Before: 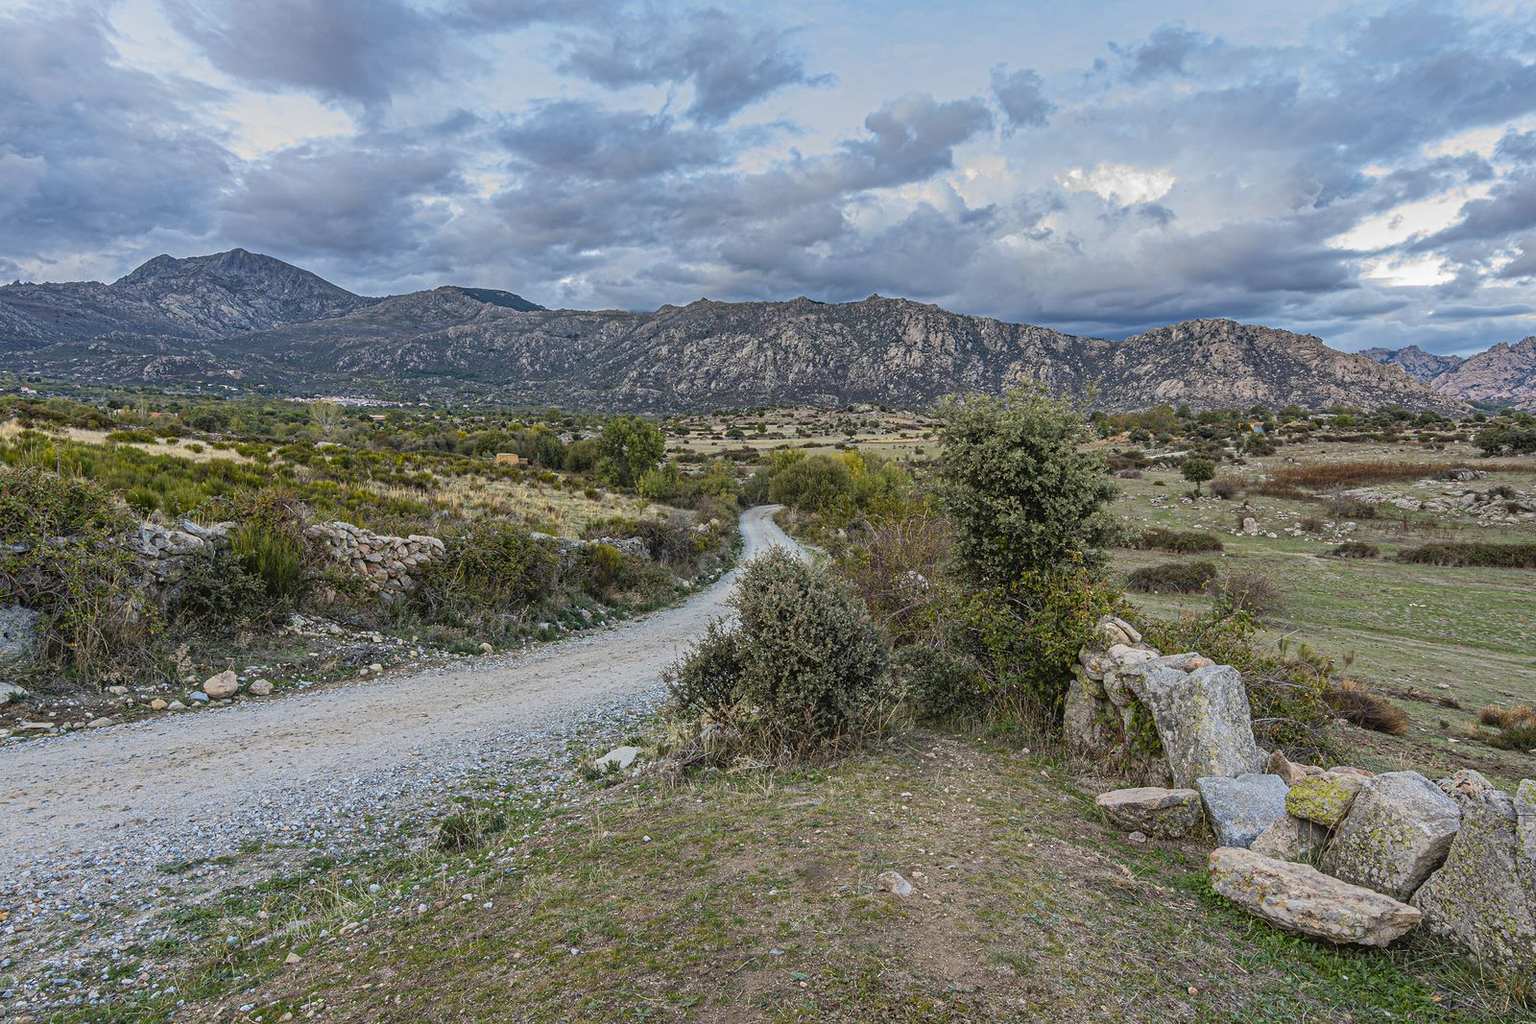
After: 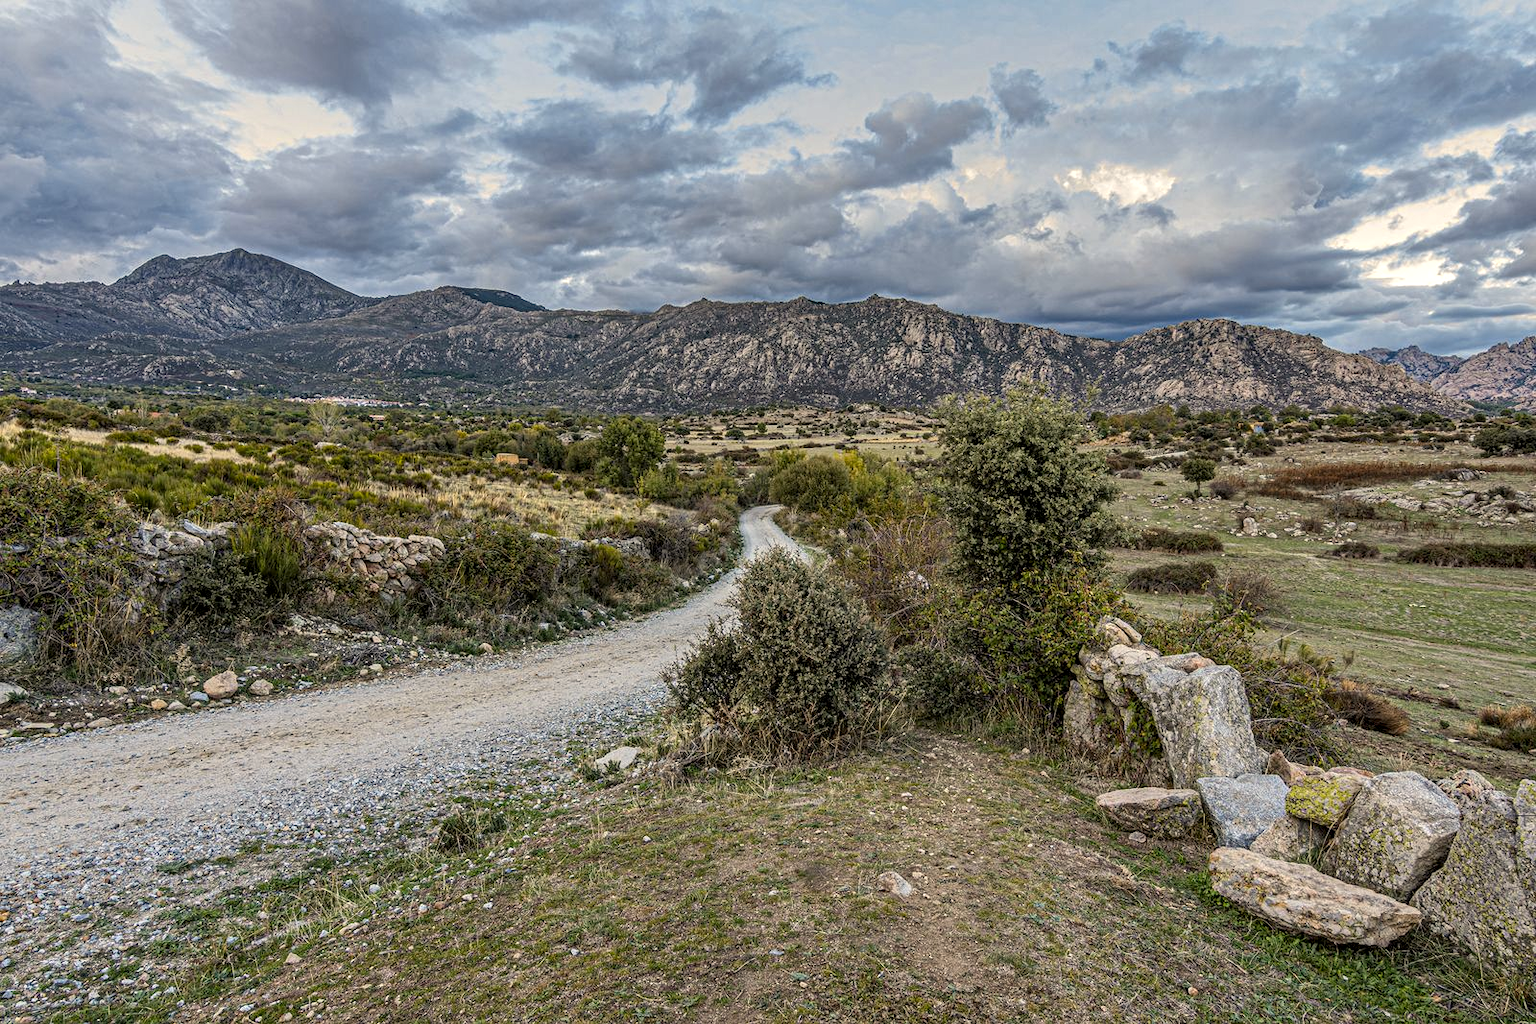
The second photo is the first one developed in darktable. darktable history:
local contrast: on, module defaults
color calibration: x 0.329, y 0.345, temperature 5633 K
contrast equalizer: octaves 7, y [[0.6 ×6], [0.55 ×6], [0 ×6], [0 ×6], [0 ×6]], mix 0.3
